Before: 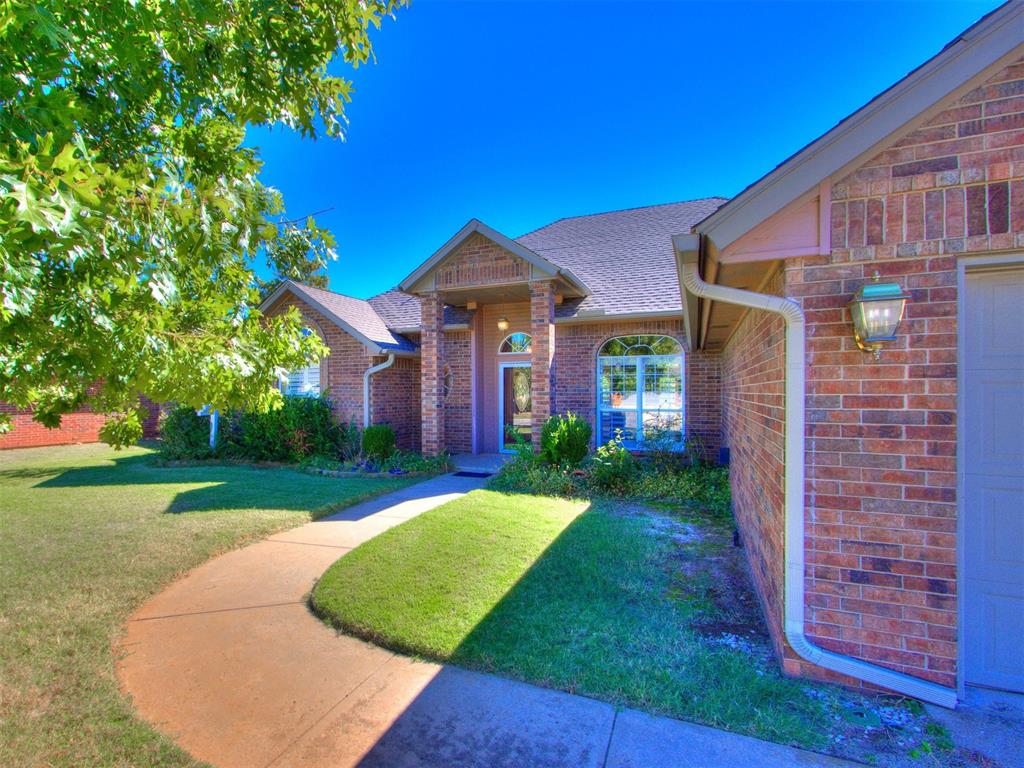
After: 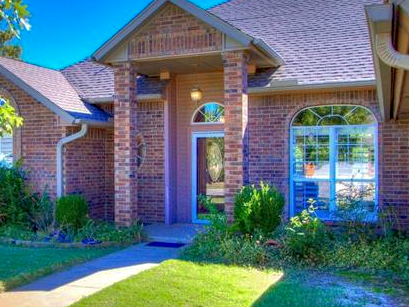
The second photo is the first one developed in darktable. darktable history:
crop: left 30%, top 30%, right 30%, bottom 30%
local contrast: on, module defaults
shadows and highlights: on, module defaults
haze removal: adaptive false
